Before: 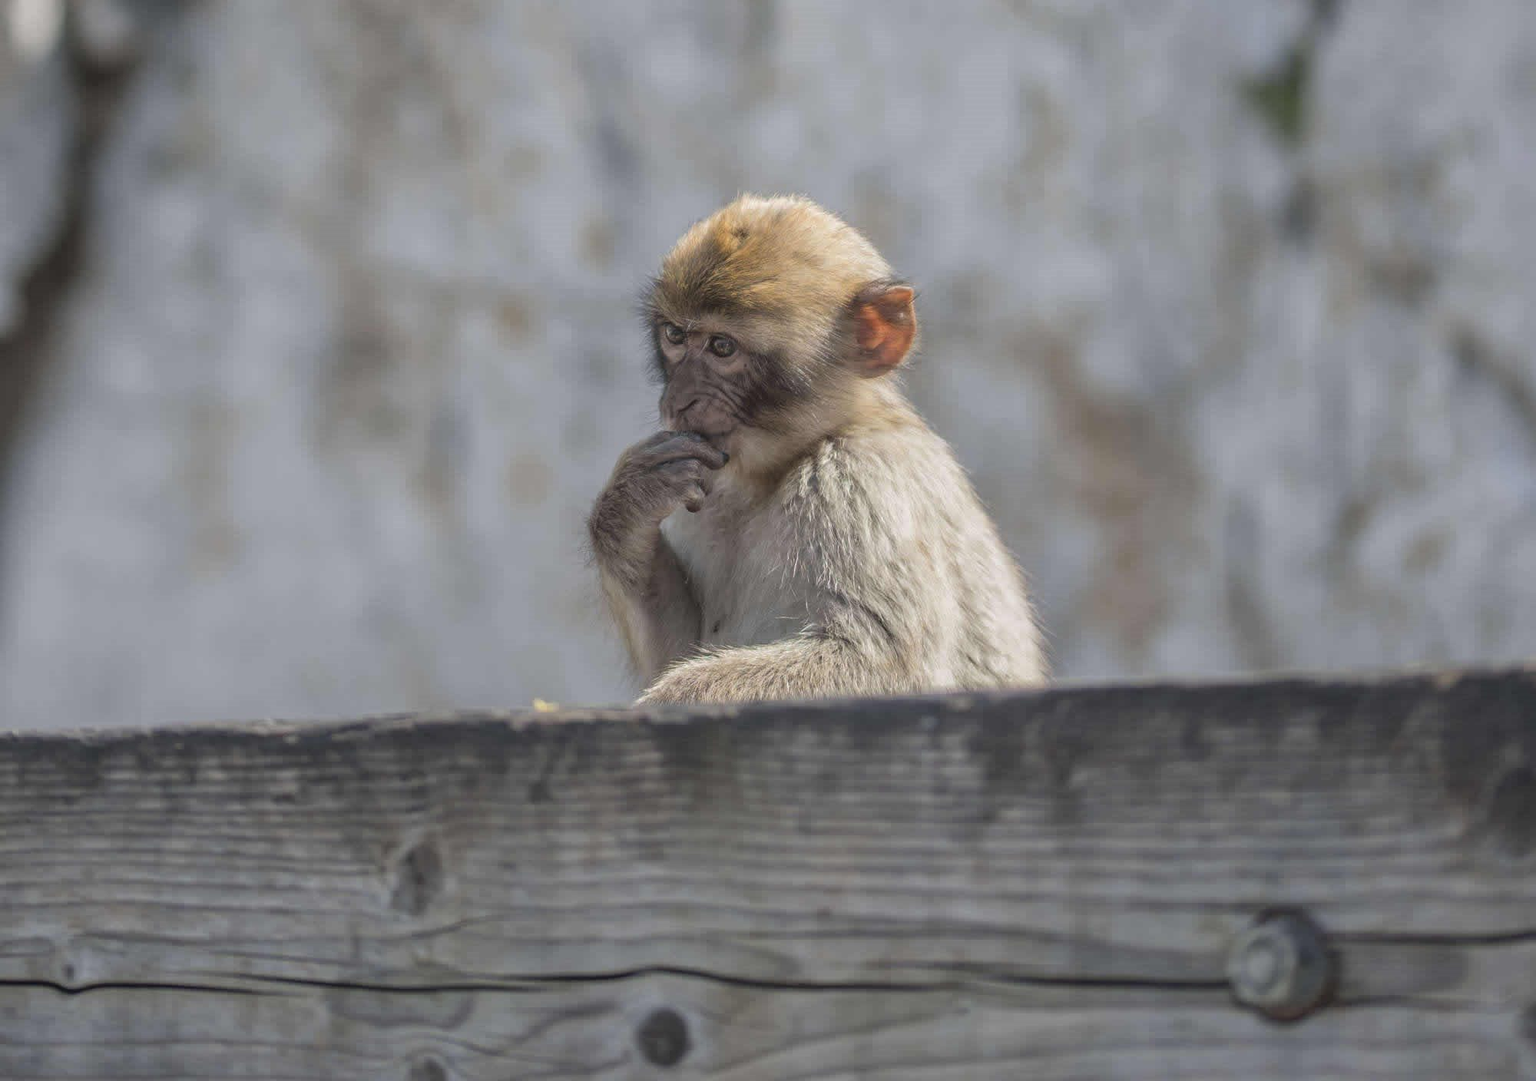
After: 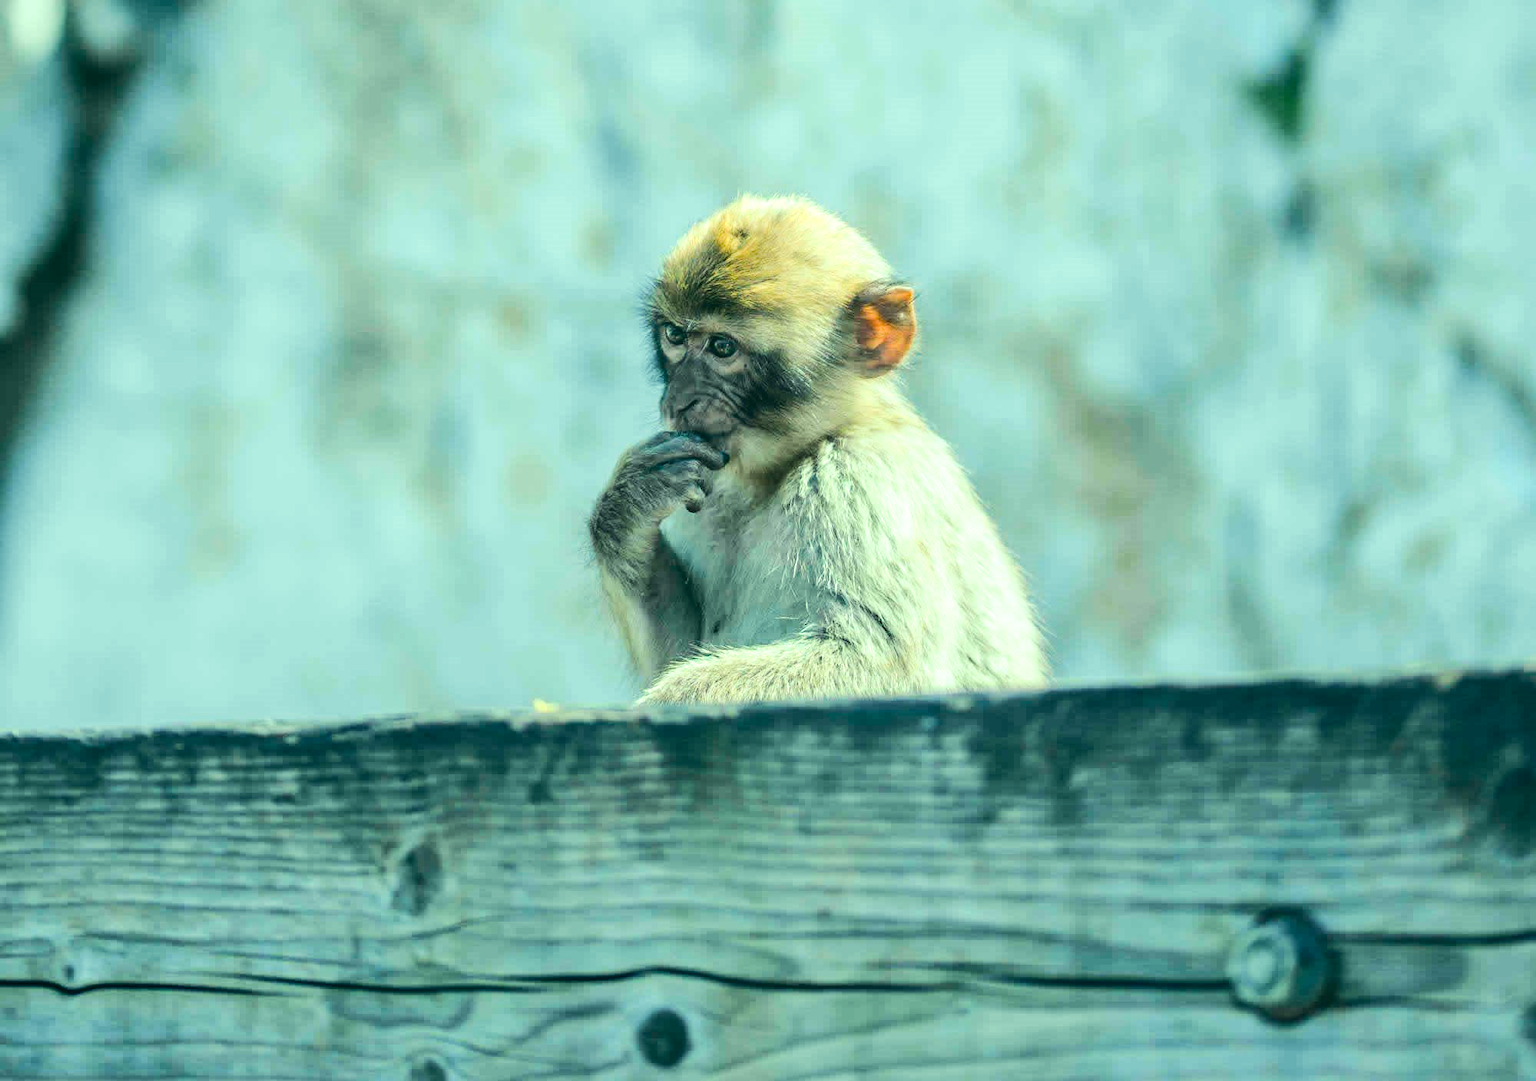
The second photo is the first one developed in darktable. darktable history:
tone curve: curves: ch0 [(0, 0.026) (0.146, 0.158) (0.272, 0.34) (0.453, 0.627) (0.687, 0.829) (1, 1)], color space Lab, linked channels, preserve colors none
color balance rgb: shadows lift › luminance -7.7%, shadows lift › chroma 2.13%, shadows lift › hue 165.27°, power › luminance -7.77%, power › chroma 1.1%, power › hue 215.88°, highlights gain › luminance 15.15%, highlights gain › chroma 7%, highlights gain › hue 125.57°, global offset › luminance -0.33%, global offset › chroma 0.11%, global offset › hue 165.27°, perceptual saturation grading › global saturation 24.42%, perceptual saturation grading › highlights -24.42%, perceptual saturation grading › mid-tones 24.42%, perceptual saturation grading › shadows 40%, perceptual brilliance grading › global brilliance -5%, perceptual brilliance grading › highlights 24.42%, perceptual brilliance grading › mid-tones 7%, perceptual brilliance grading › shadows -5%
